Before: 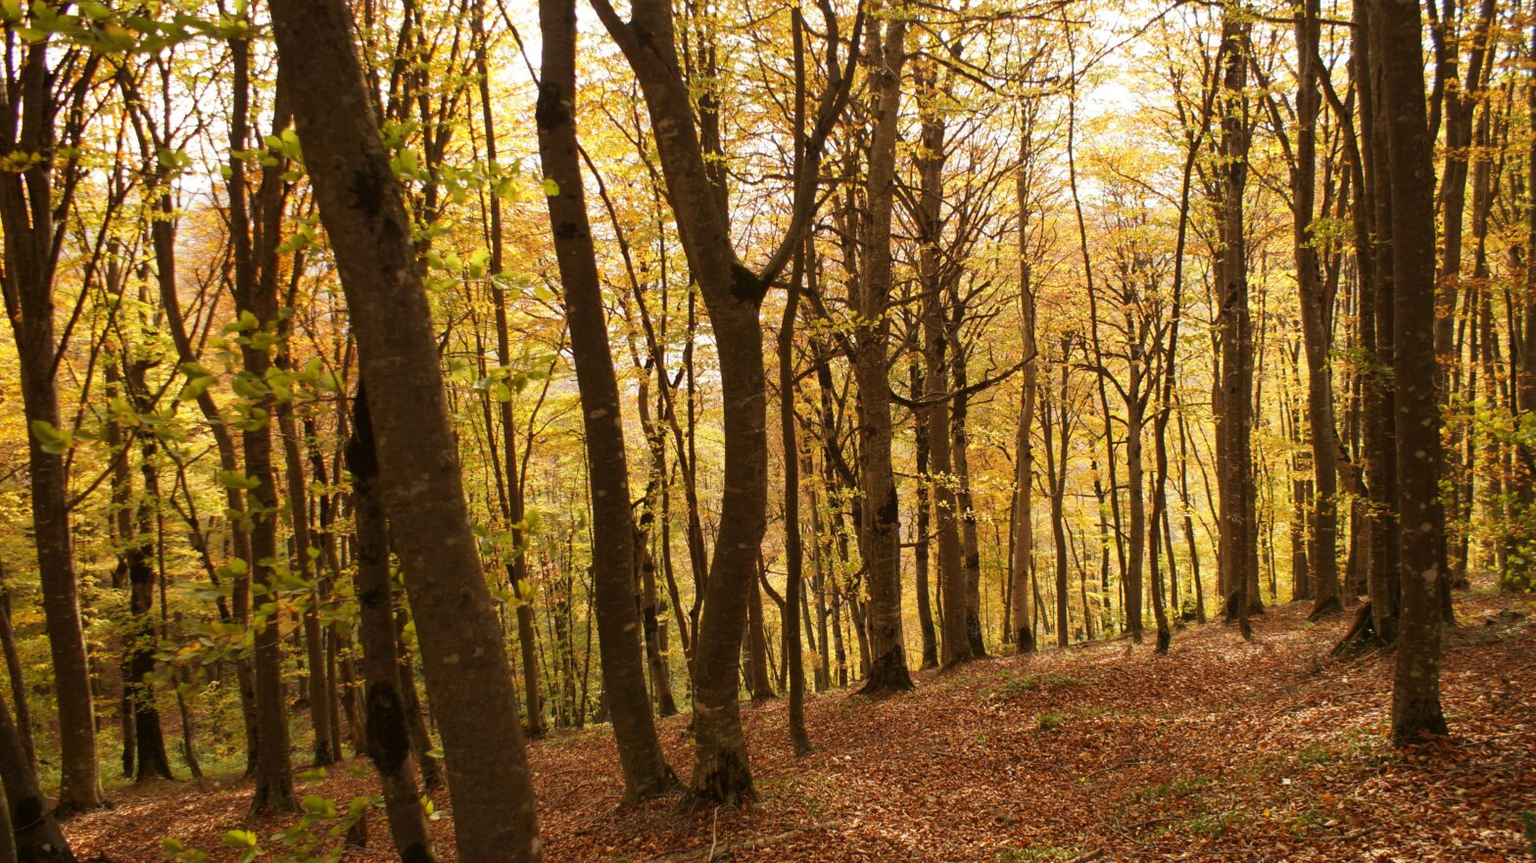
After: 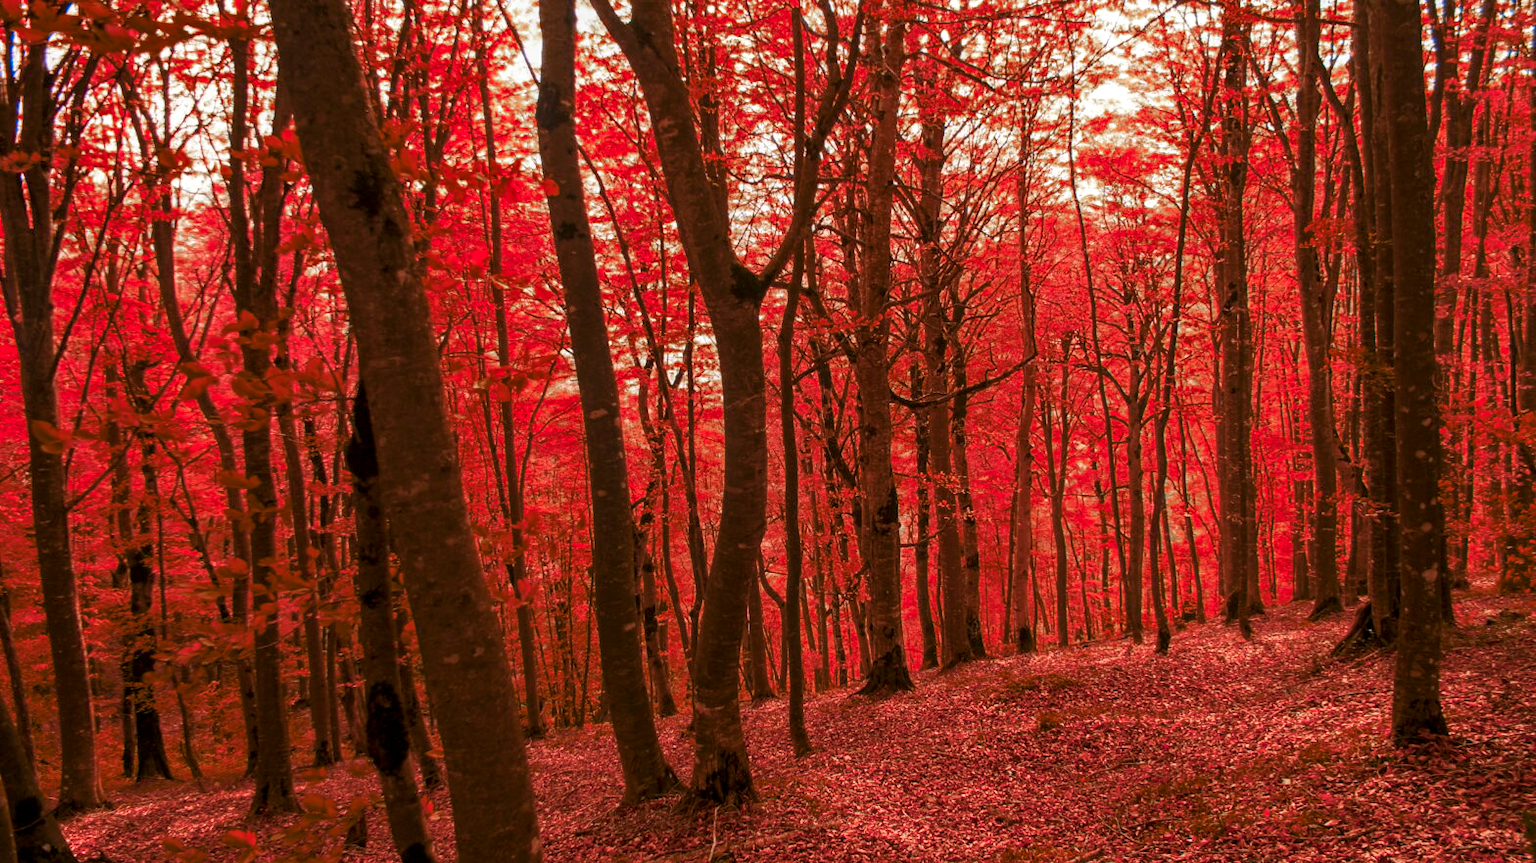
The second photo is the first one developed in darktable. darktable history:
local contrast: detail 130%
color balance rgb: linear chroma grading › global chroma 15%, perceptual saturation grading › global saturation 30%
color zones: curves: ch0 [(0.006, 0.385) (0.143, 0.563) (0.243, 0.321) (0.352, 0.464) (0.516, 0.456) (0.625, 0.5) (0.75, 0.5) (0.875, 0.5)]; ch1 [(0, 0.5) (0.134, 0.504) (0.246, 0.463) (0.421, 0.515) (0.5, 0.56) (0.625, 0.5) (0.75, 0.5) (0.875, 0.5)]; ch2 [(0, 0.5) (0.131, 0.426) (0.307, 0.289) (0.38, 0.188) (0.513, 0.216) (0.625, 0.548) (0.75, 0.468) (0.838, 0.396) (0.971, 0.311)]
